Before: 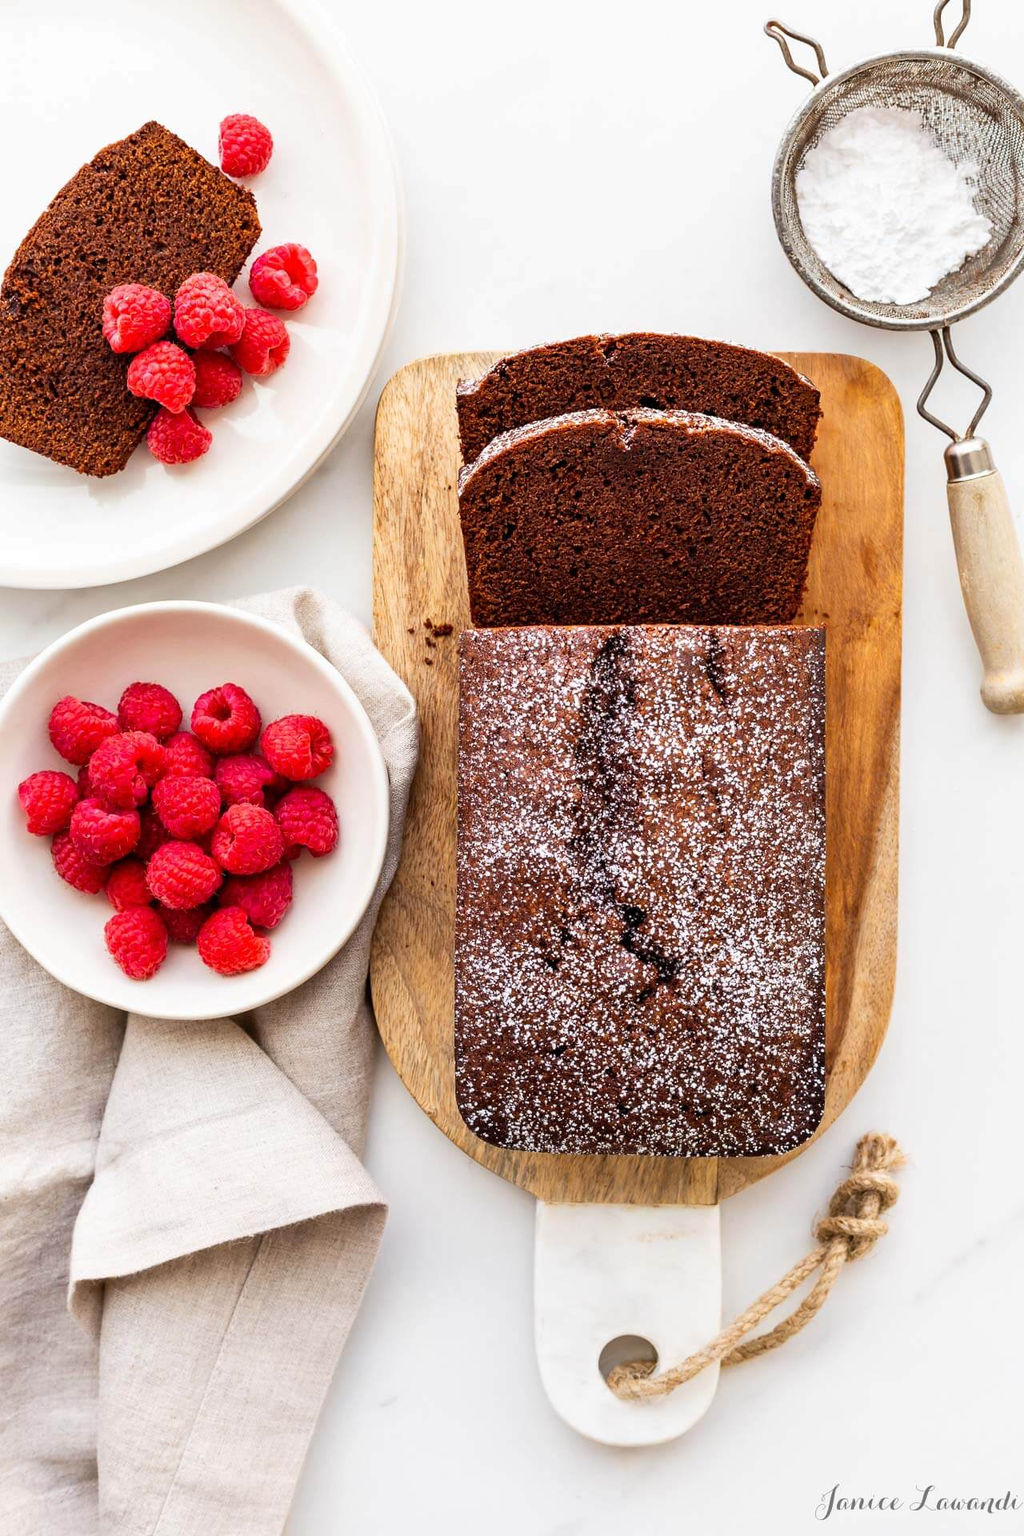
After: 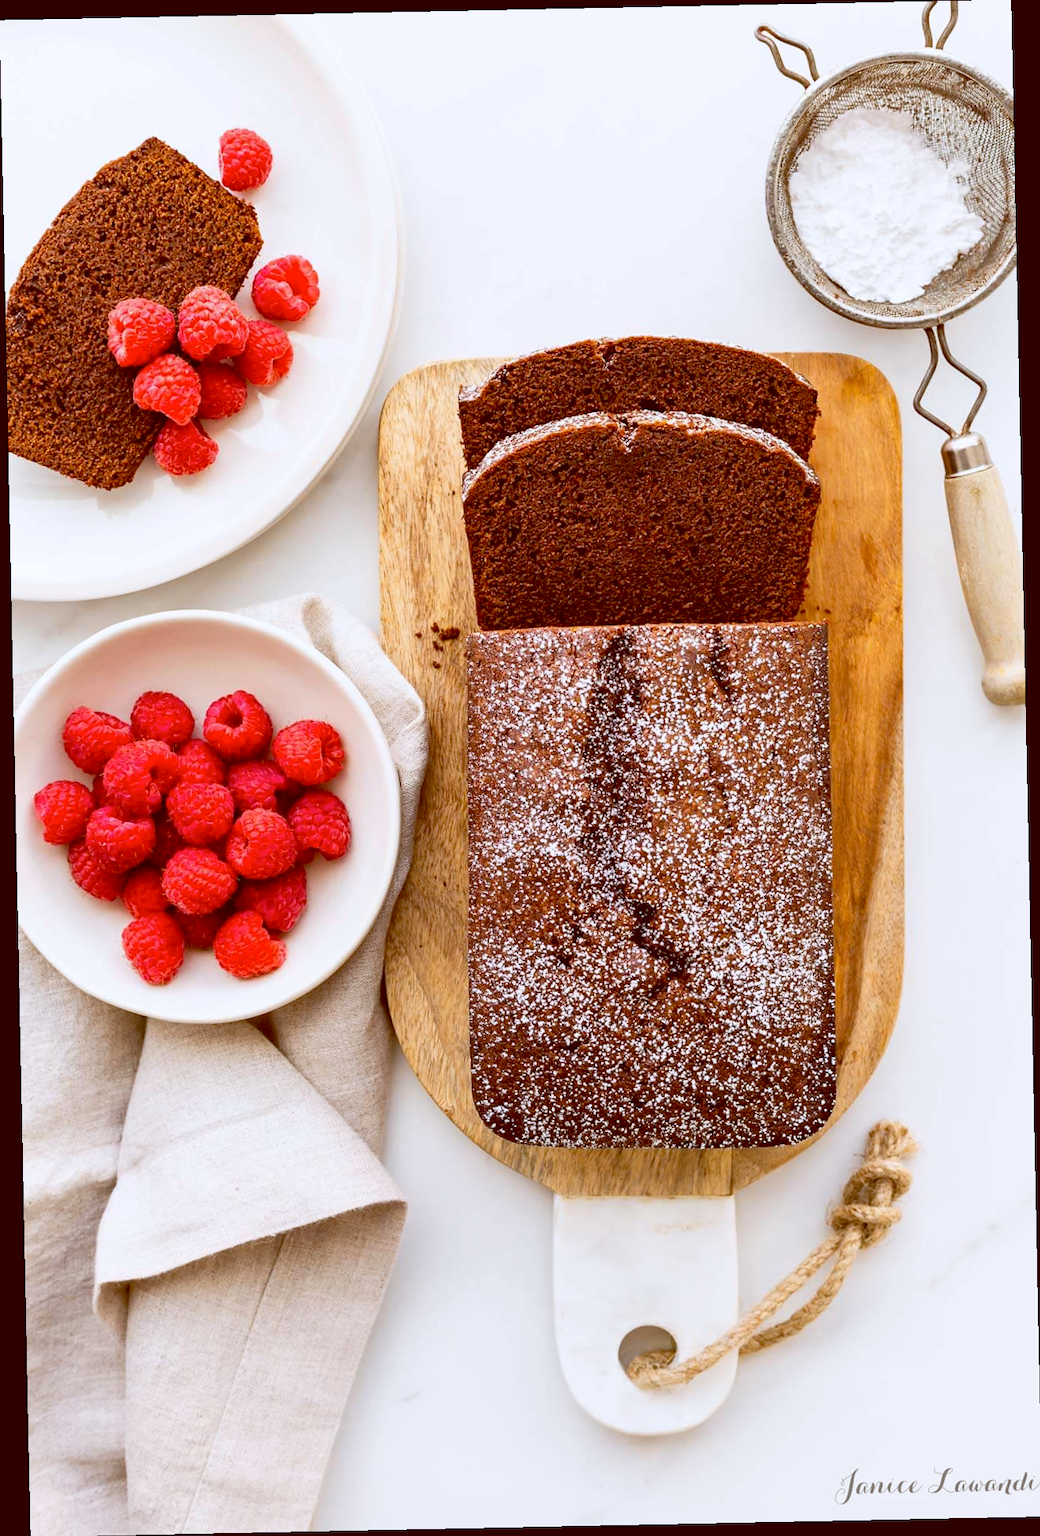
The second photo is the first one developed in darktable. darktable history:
rotate and perspective: rotation -1.17°, automatic cropping off
color balance: lift [1, 1.011, 0.999, 0.989], gamma [1.109, 1.045, 1.039, 0.955], gain [0.917, 0.936, 0.952, 1.064], contrast 2.32%, contrast fulcrum 19%, output saturation 101%
